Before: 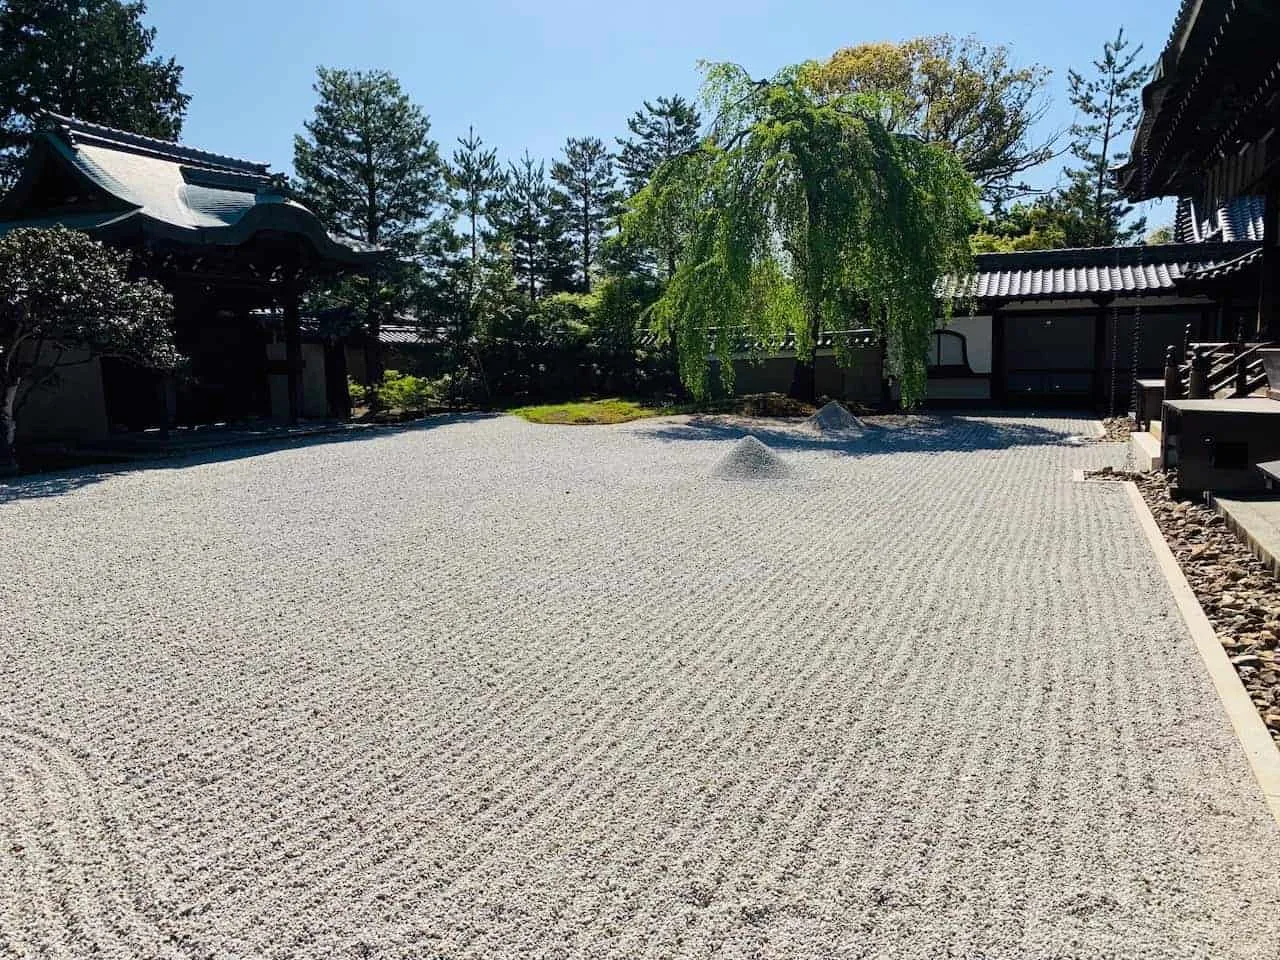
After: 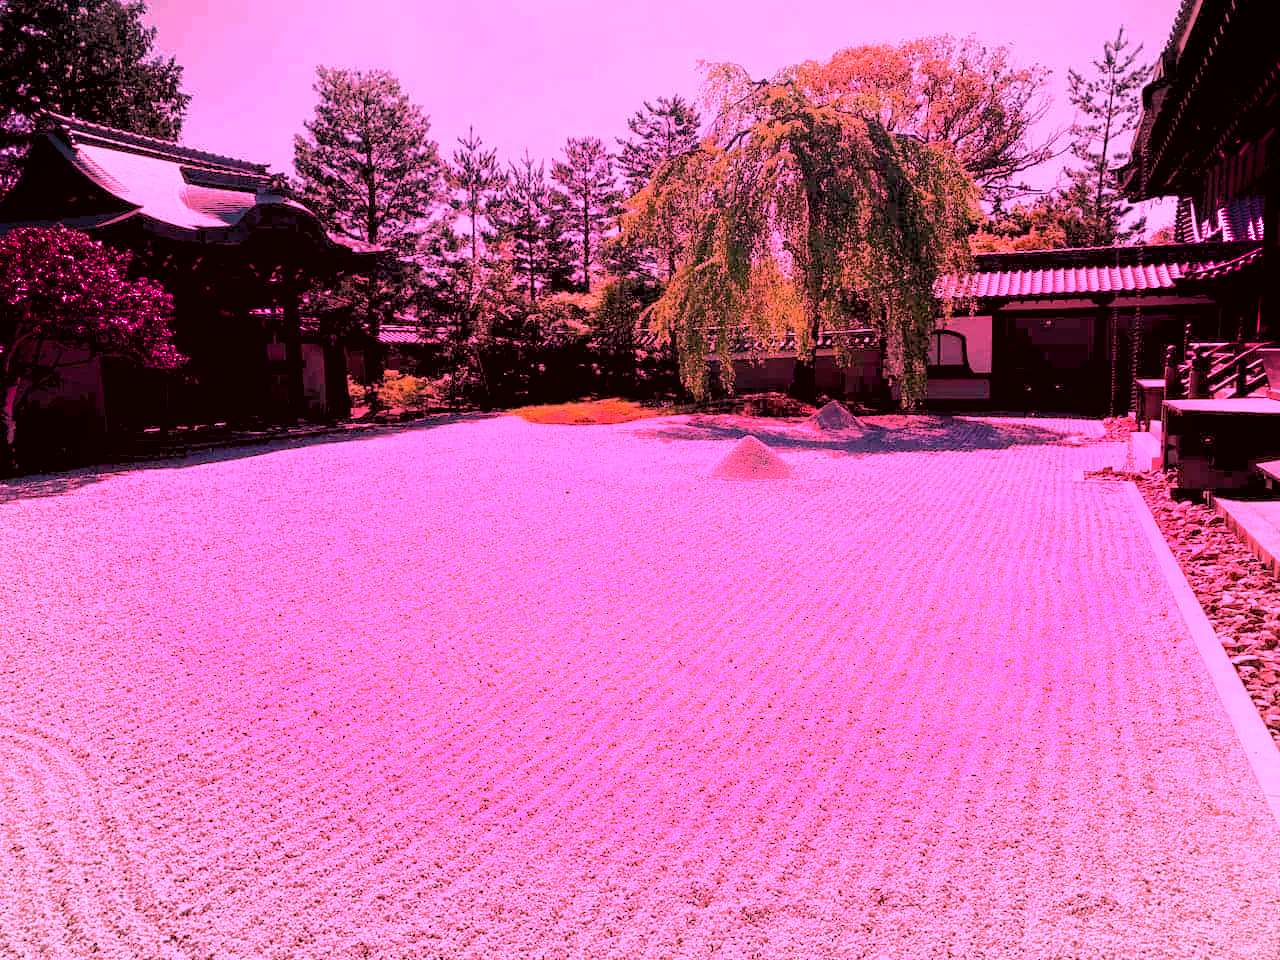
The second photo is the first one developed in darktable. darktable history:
levels: levels [0.036, 0.364, 0.827]
shadows and highlights: shadows -70, highlights 35, soften with gaussian
local contrast: mode bilateral grid, contrast 25, coarseness 50, detail 123%, midtone range 0.2
tone mapping: contrast compression 1.4 | blend: blend mode average, opacity 100%; mask: uniform (no mask)
vibrance: vibrance 50%
vignetting: fall-off radius 100%, width/height ratio 1.337
zone system: zone [-1 ×8, 0.827, -1 ×16]
color correction: highlights a* 6.27, highlights b* 8.19, shadows a* 5.94, shadows b* 7.23, saturation 0.9
white balance: red 2.42, blue 1.533
exposure: black level correction 0.005, exposure 0.286 EV, compensate highlight preservation false
tone curve: curves: ch0 [(0, 0) (0.004, 0.001) (0.133, 0.078) (0.325, 0.241) (0.832, 0.917) (1, 1)], color space Lab, linked channels, preserve colors none
color contrast: blue-yellow contrast 0.7
